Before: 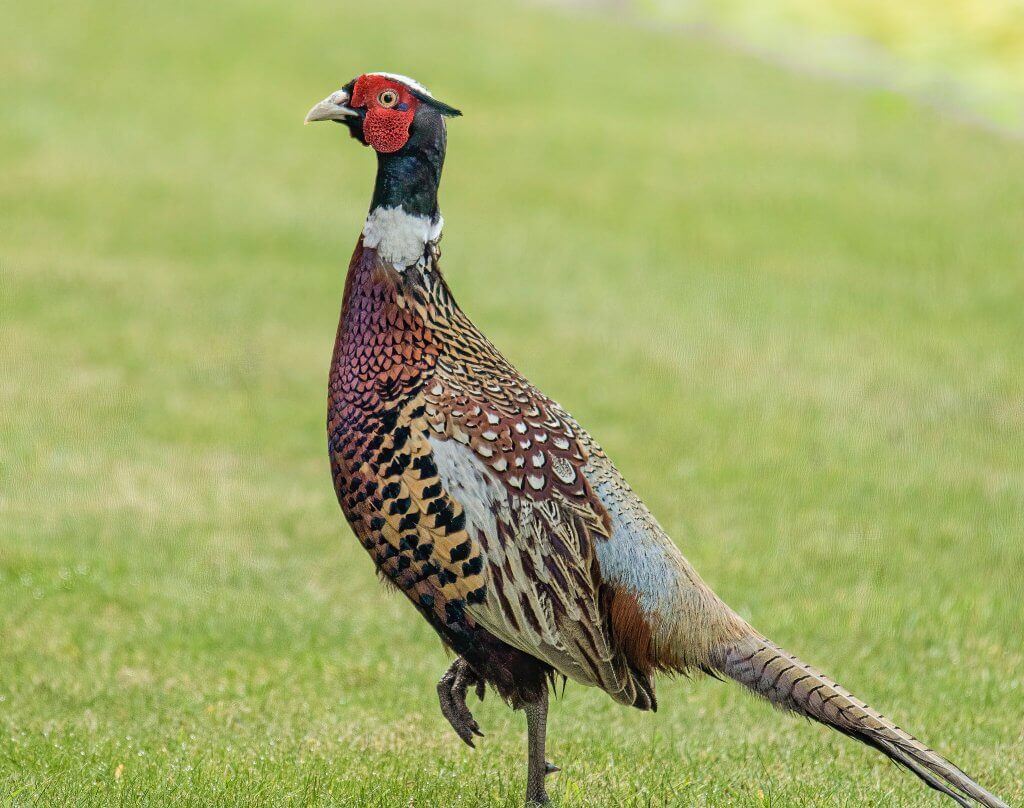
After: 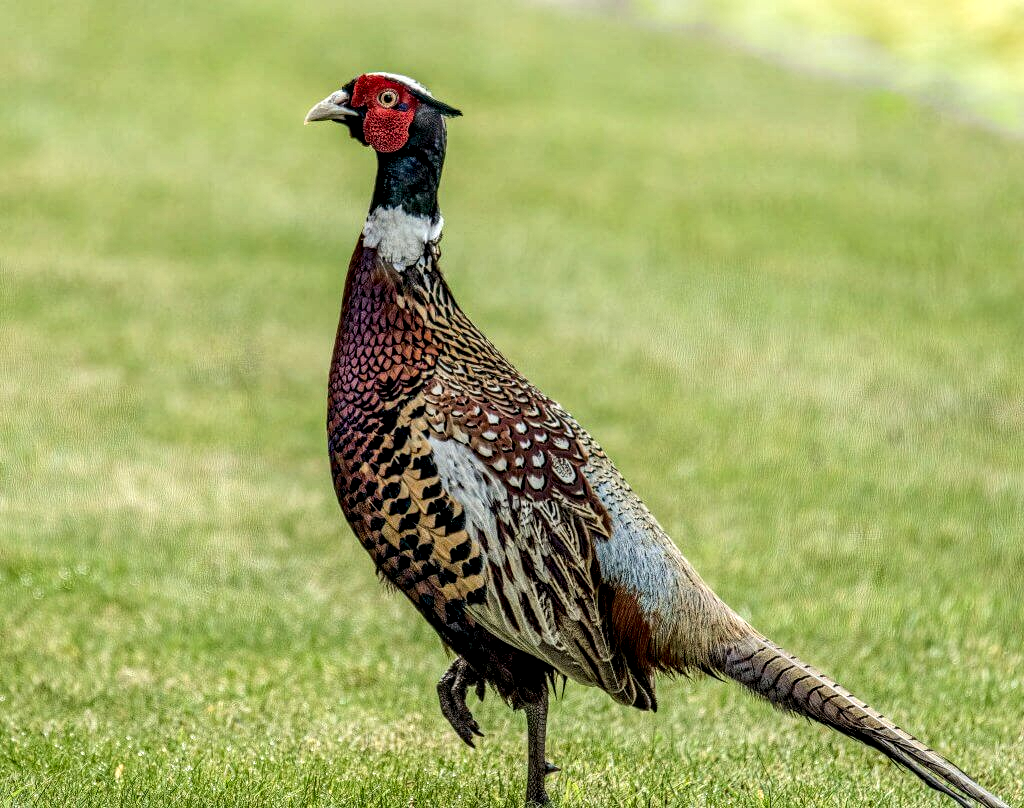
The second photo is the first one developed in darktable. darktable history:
tone equalizer: -8 EV -0.559 EV
local contrast: highlights 16%, detail 187%
contrast brightness saturation: contrast 0.079, saturation 0.023
